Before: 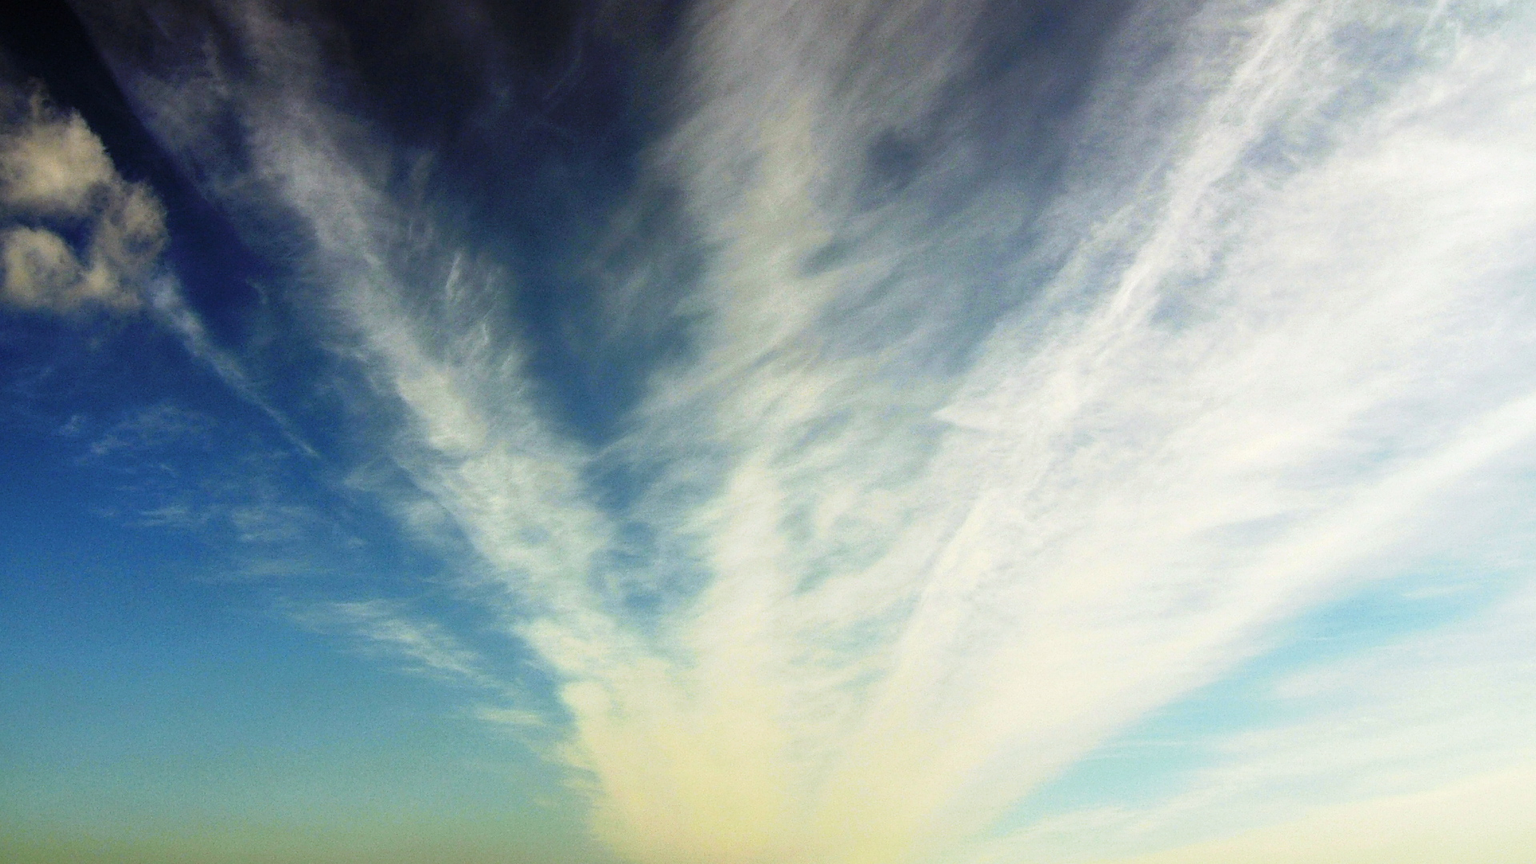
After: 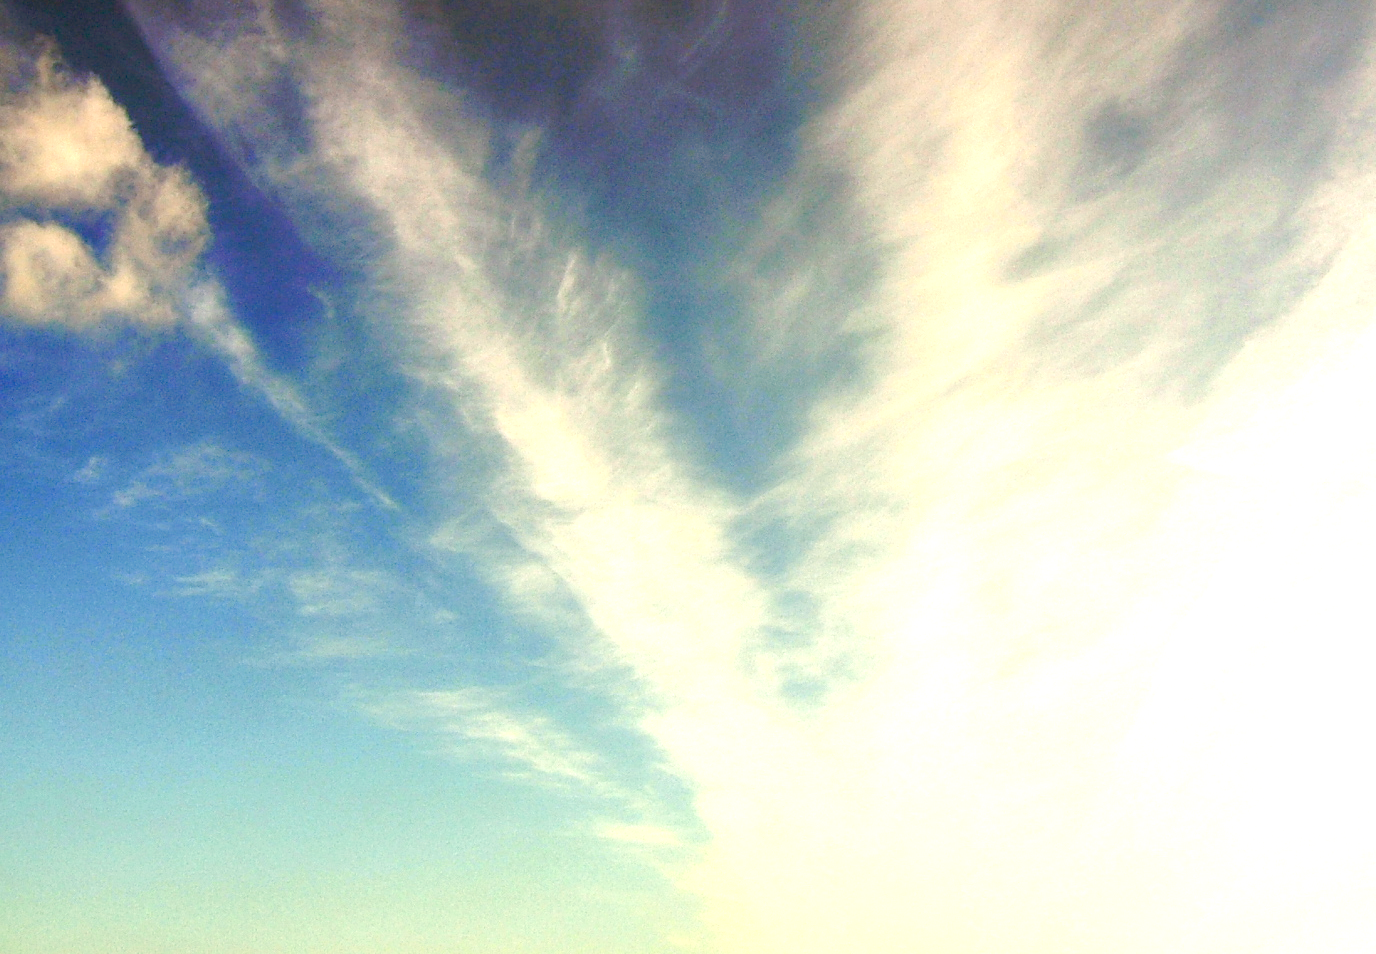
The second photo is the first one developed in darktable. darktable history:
white balance: red 1.138, green 0.996, blue 0.812
exposure: exposure 2.207 EV, compensate highlight preservation false
crop: top 5.803%, right 27.864%, bottom 5.804%
color balance rgb: shadows lift › chroma 1%, shadows lift › hue 113°, highlights gain › chroma 0.2%, highlights gain › hue 333°, perceptual saturation grading › global saturation 20%, perceptual saturation grading › highlights -50%, perceptual saturation grading › shadows 25%, contrast -30%
